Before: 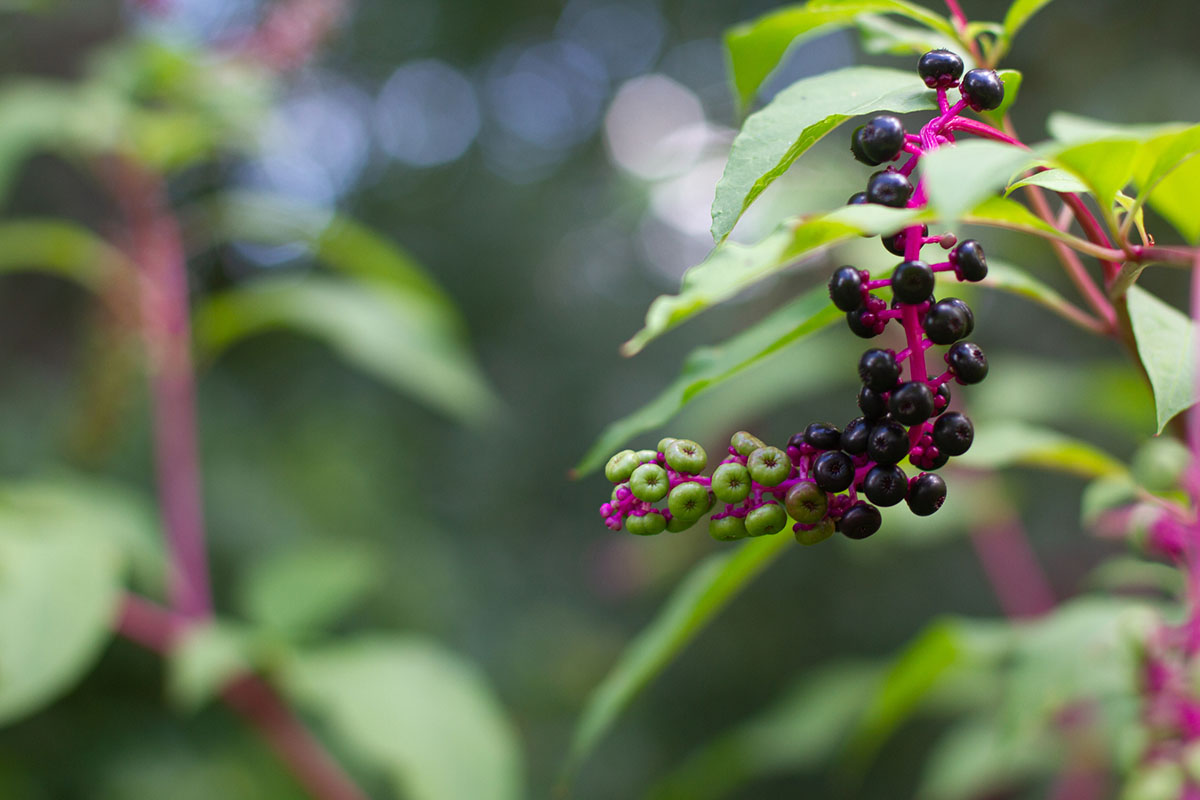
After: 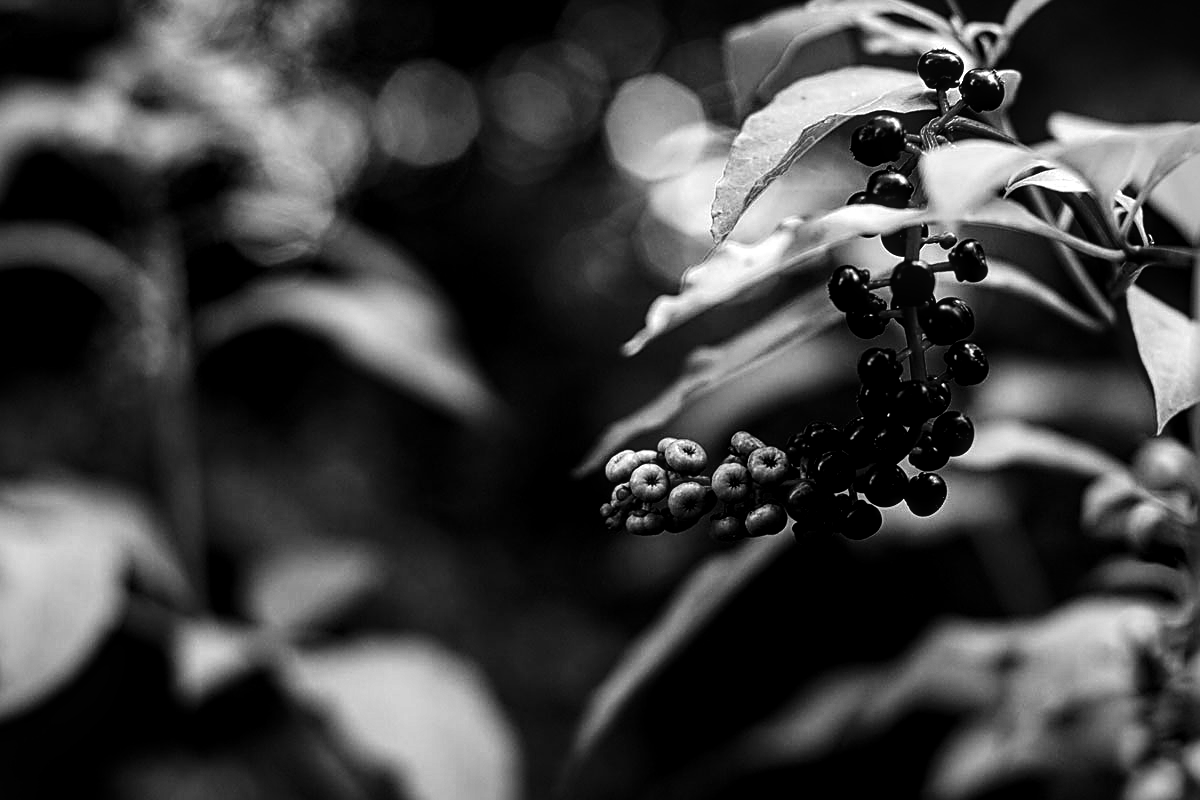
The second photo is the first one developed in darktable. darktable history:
white balance: red 0.976, blue 1.04
sharpen: on, module defaults
base curve: curves: ch0 [(0, 0) (0.036, 0.025) (0.121, 0.166) (0.206, 0.329) (0.605, 0.79) (1, 1)], preserve colors none
local contrast: highlights 35%, detail 135%
tone equalizer: -8 EV -0.417 EV, -7 EV -0.389 EV, -6 EV -0.333 EV, -5 EV -0.222 EV, -3 EV 0.222 EV, -2 EV 0.333 EV, -1 EV 0.389 EV, +0 EV 0.417 EV, edges refinement/feathering 500, mask exposure compensation -1.57 EV, preserve details no
vignetting: fall-off start 97.23%, saturation -0.024, center (-0.033, -0.042), width/height ratio 1.179, unbound false
contrast brightness saturation: contrast 0.02, brightness -1, saturation -1
